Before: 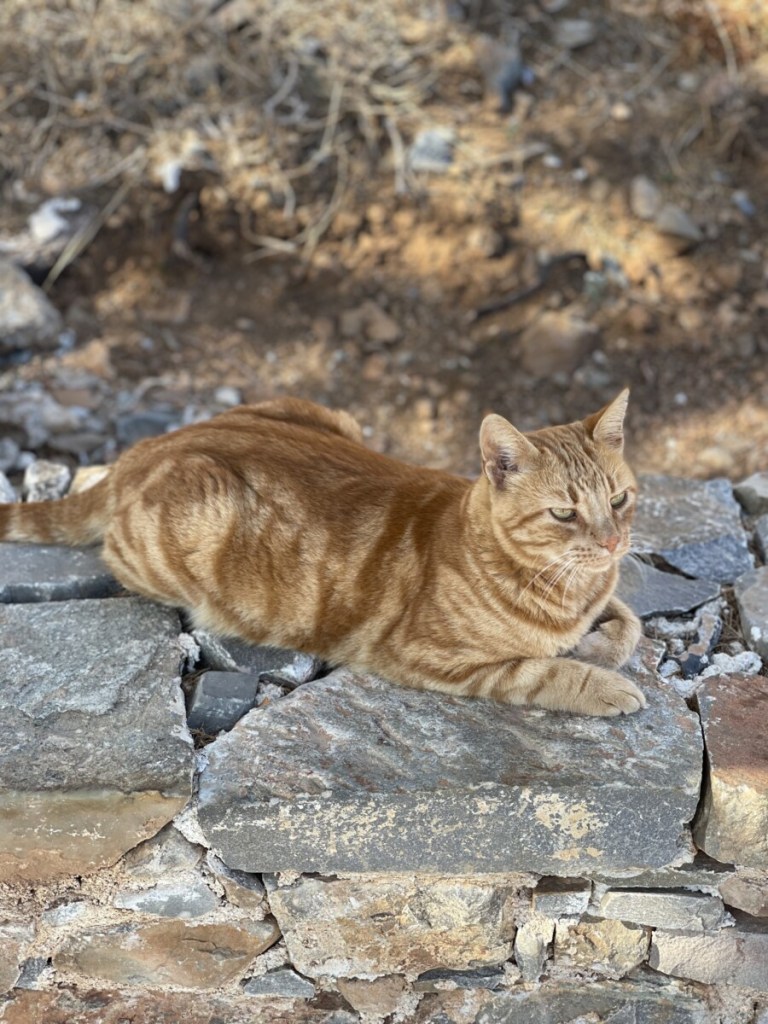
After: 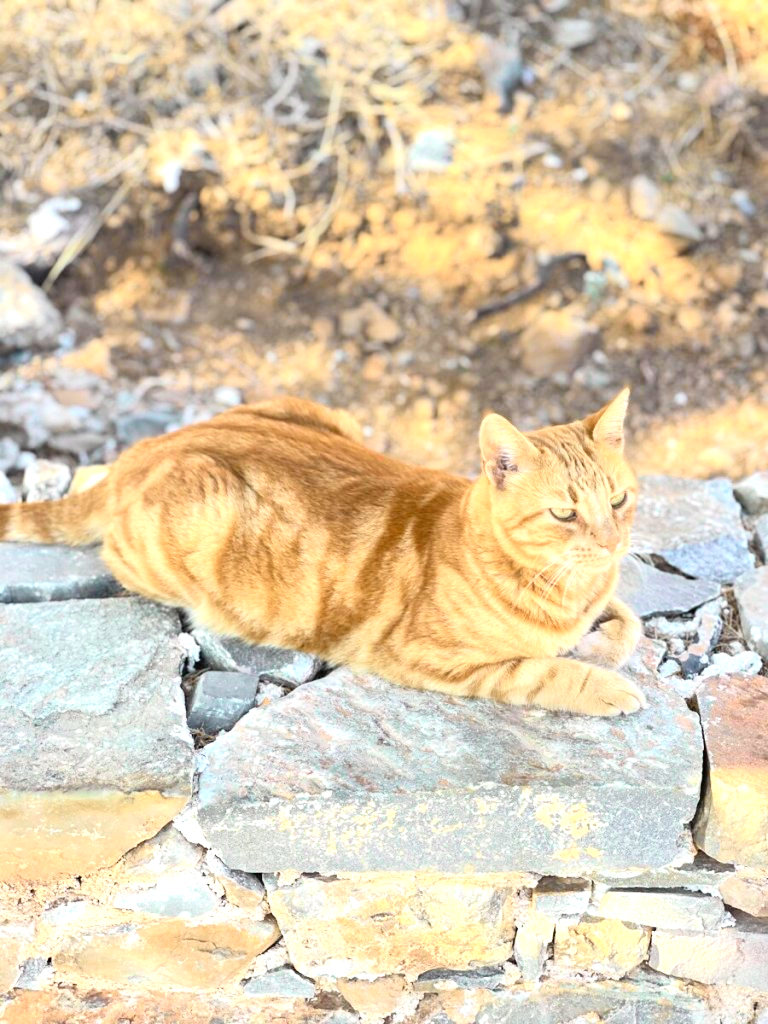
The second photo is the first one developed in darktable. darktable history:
white balance: red 1, blue 1
exposure: black level correction 0, exposure 1.2 EV, compensate exposure bias true, compensate highlight preservation false
tone curve: curves: ch0 [(0, 0.005) (0.103, 0.097) (0.18, 0.22) (0.4, 0.485) (0.5, 0.612) (0.668, 0.787) (0.823, 0.894) (1, 0.971)]; ch1 [(0, 0) (0.172, 0.123) (0.324, 0.253) (0.396, 0.388) (0.478, 0.461) (0.499, 0.498) (0.522, 0.528) (0.618, 0.649) (0.753, 0.821) (1, 1)]; ch2 [(0, 0) (0.411, 0.424) (0.496, 0.501) (0.515, 0.514) (0.555, 0.585) (0.641, 0.69) (1, 1)], color space Lab, independent channels, preserve colors none
